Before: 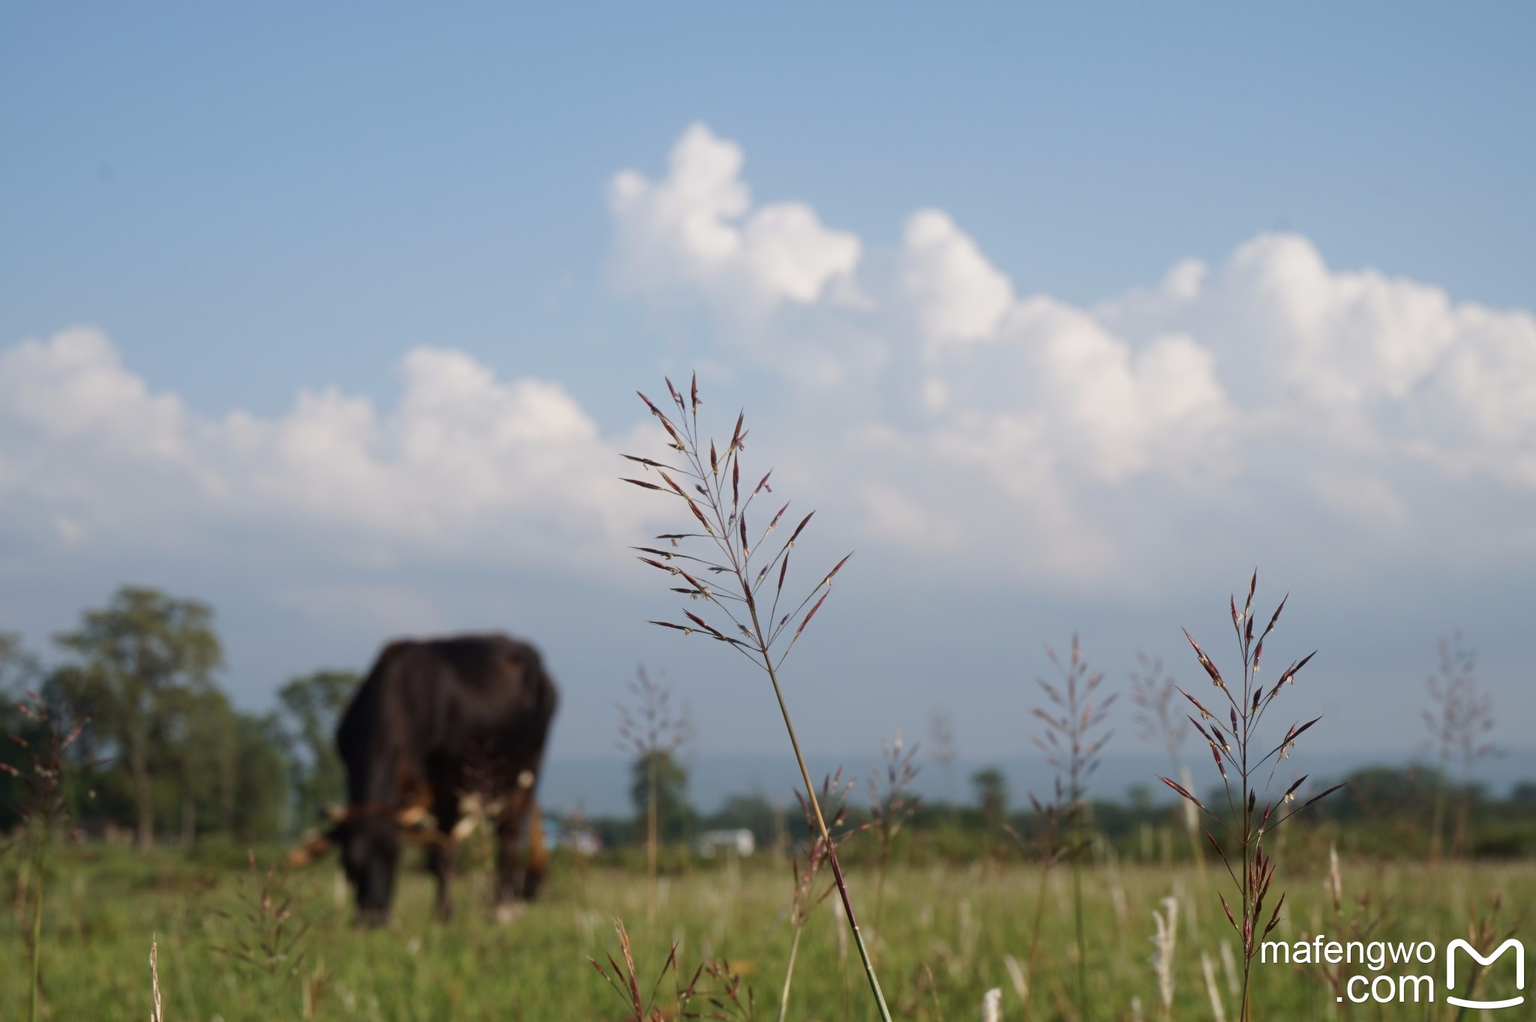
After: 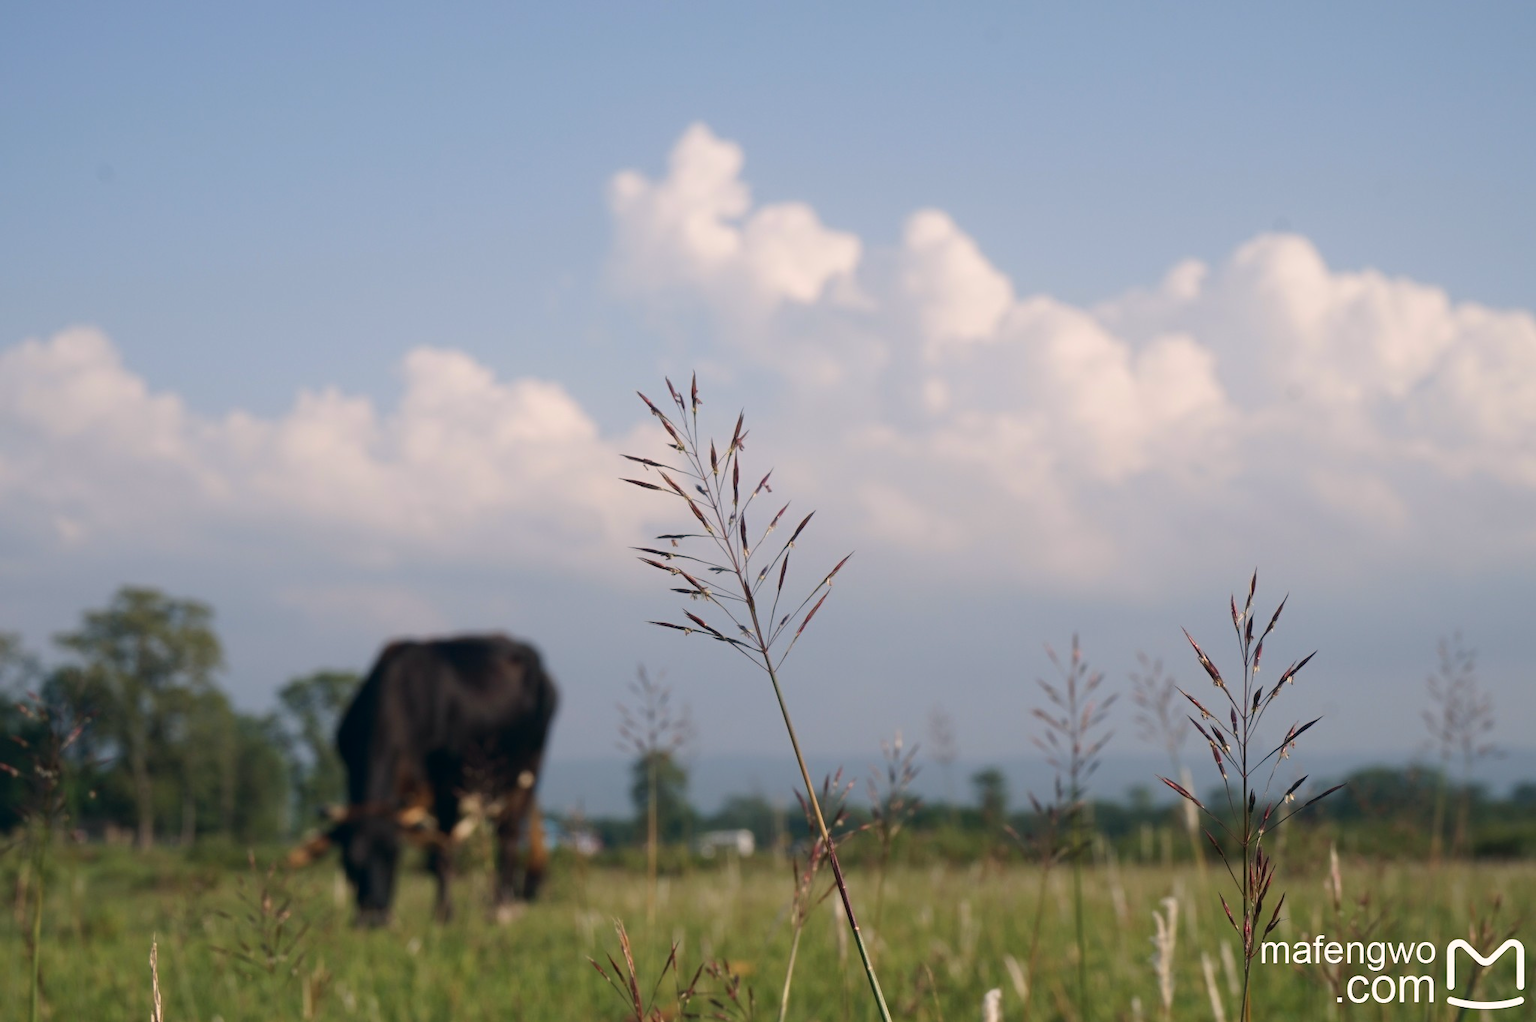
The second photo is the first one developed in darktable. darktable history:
color correction: highlights a* 5.46, highlights b* 5.29, shadows a* -4.25, shadows b* -5.16
